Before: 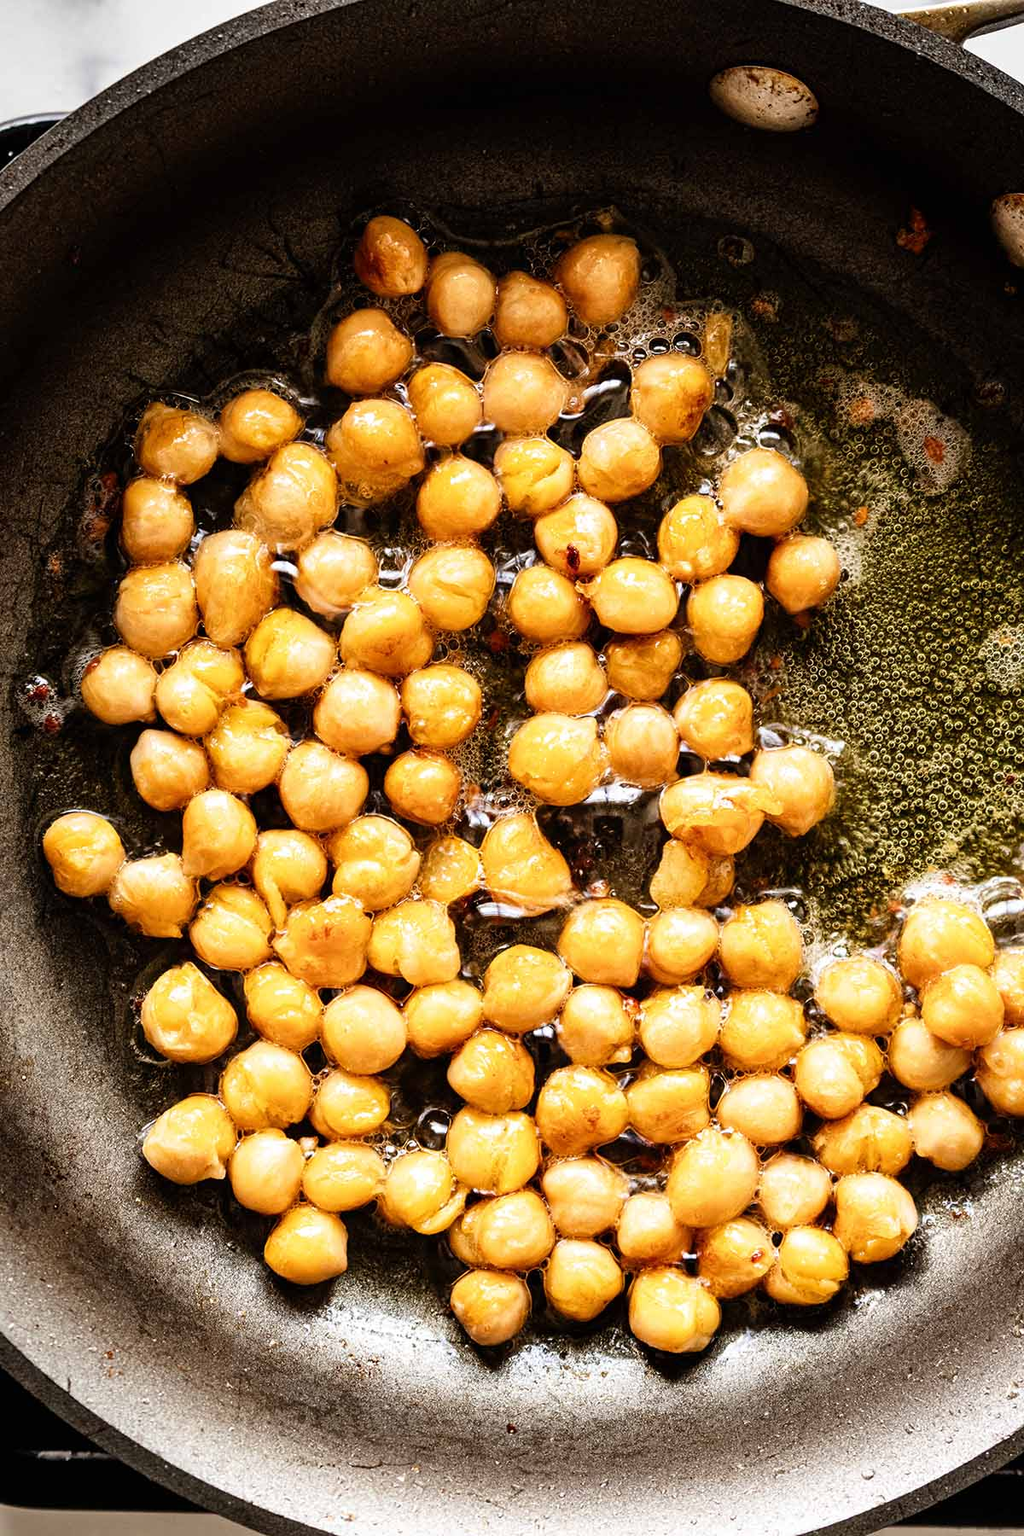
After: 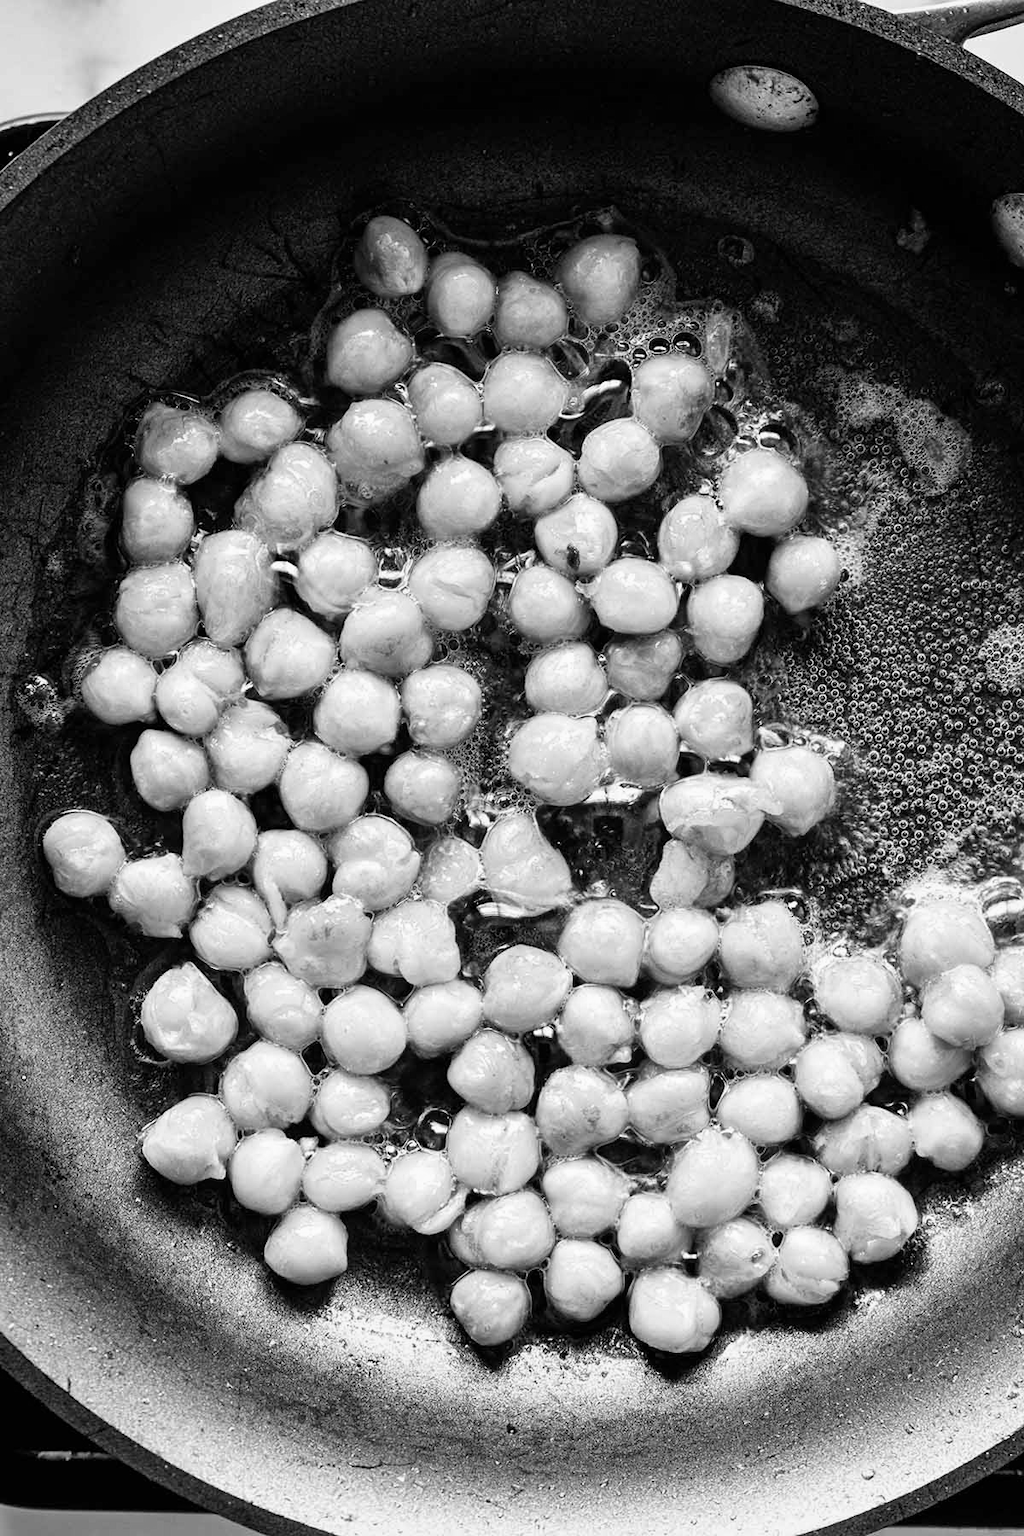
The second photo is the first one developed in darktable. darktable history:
color correction: highlights a* -9.73, highlights b* -21.22
monochrome: a 32, b 64, size 2.3
